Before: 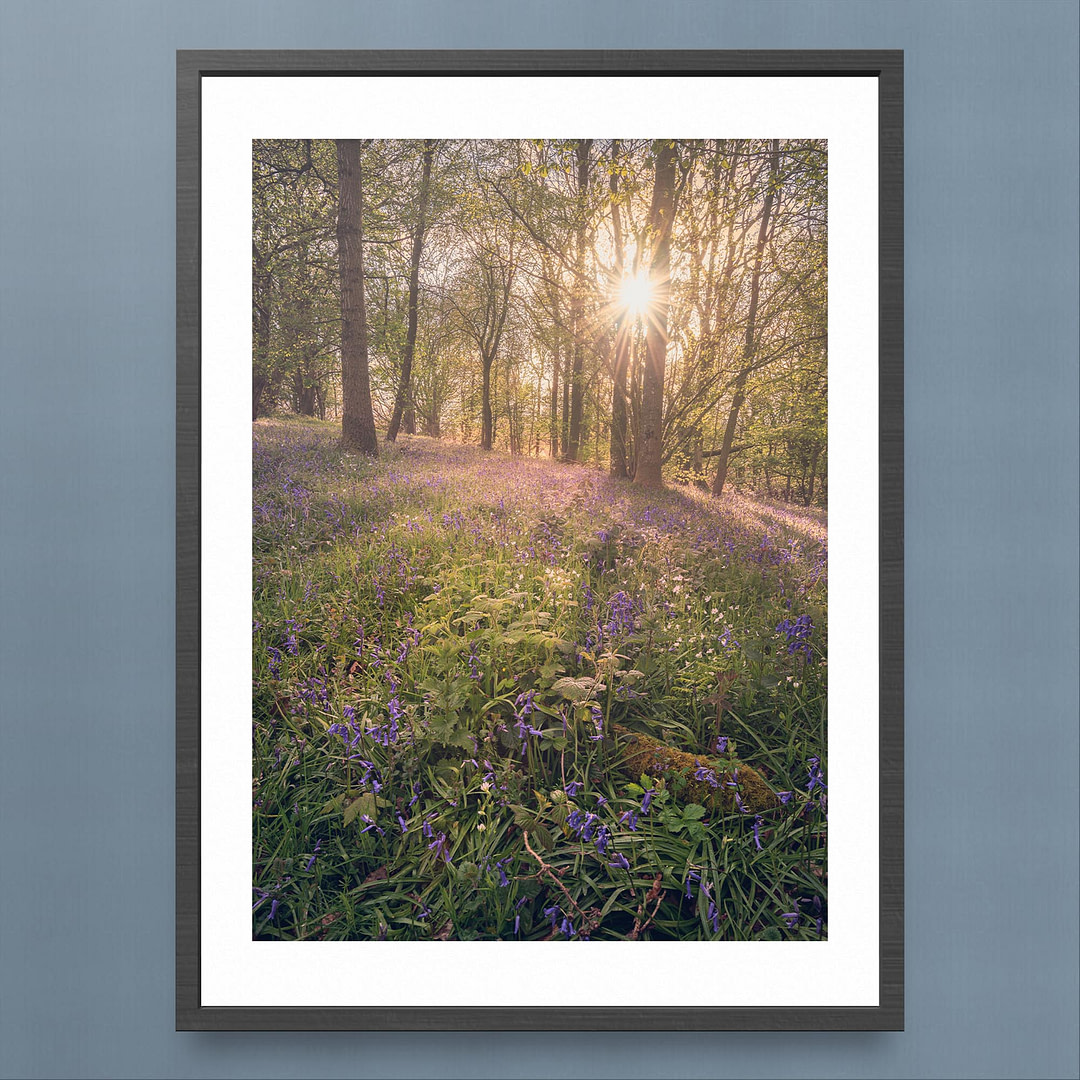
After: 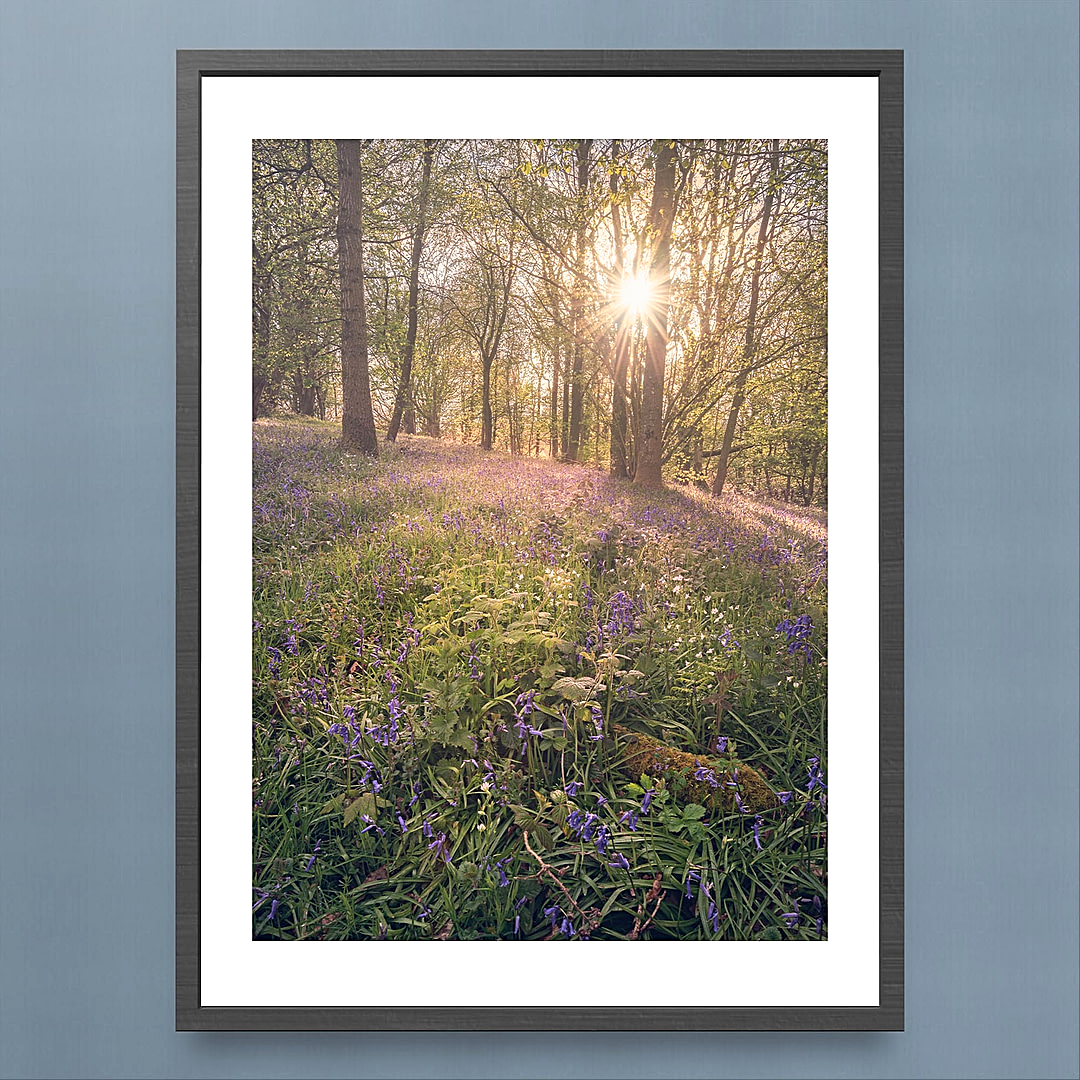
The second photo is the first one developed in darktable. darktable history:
sharpen: on, module defaults
exposure: exposure 0.2 EV, compensate highlight preservation false
